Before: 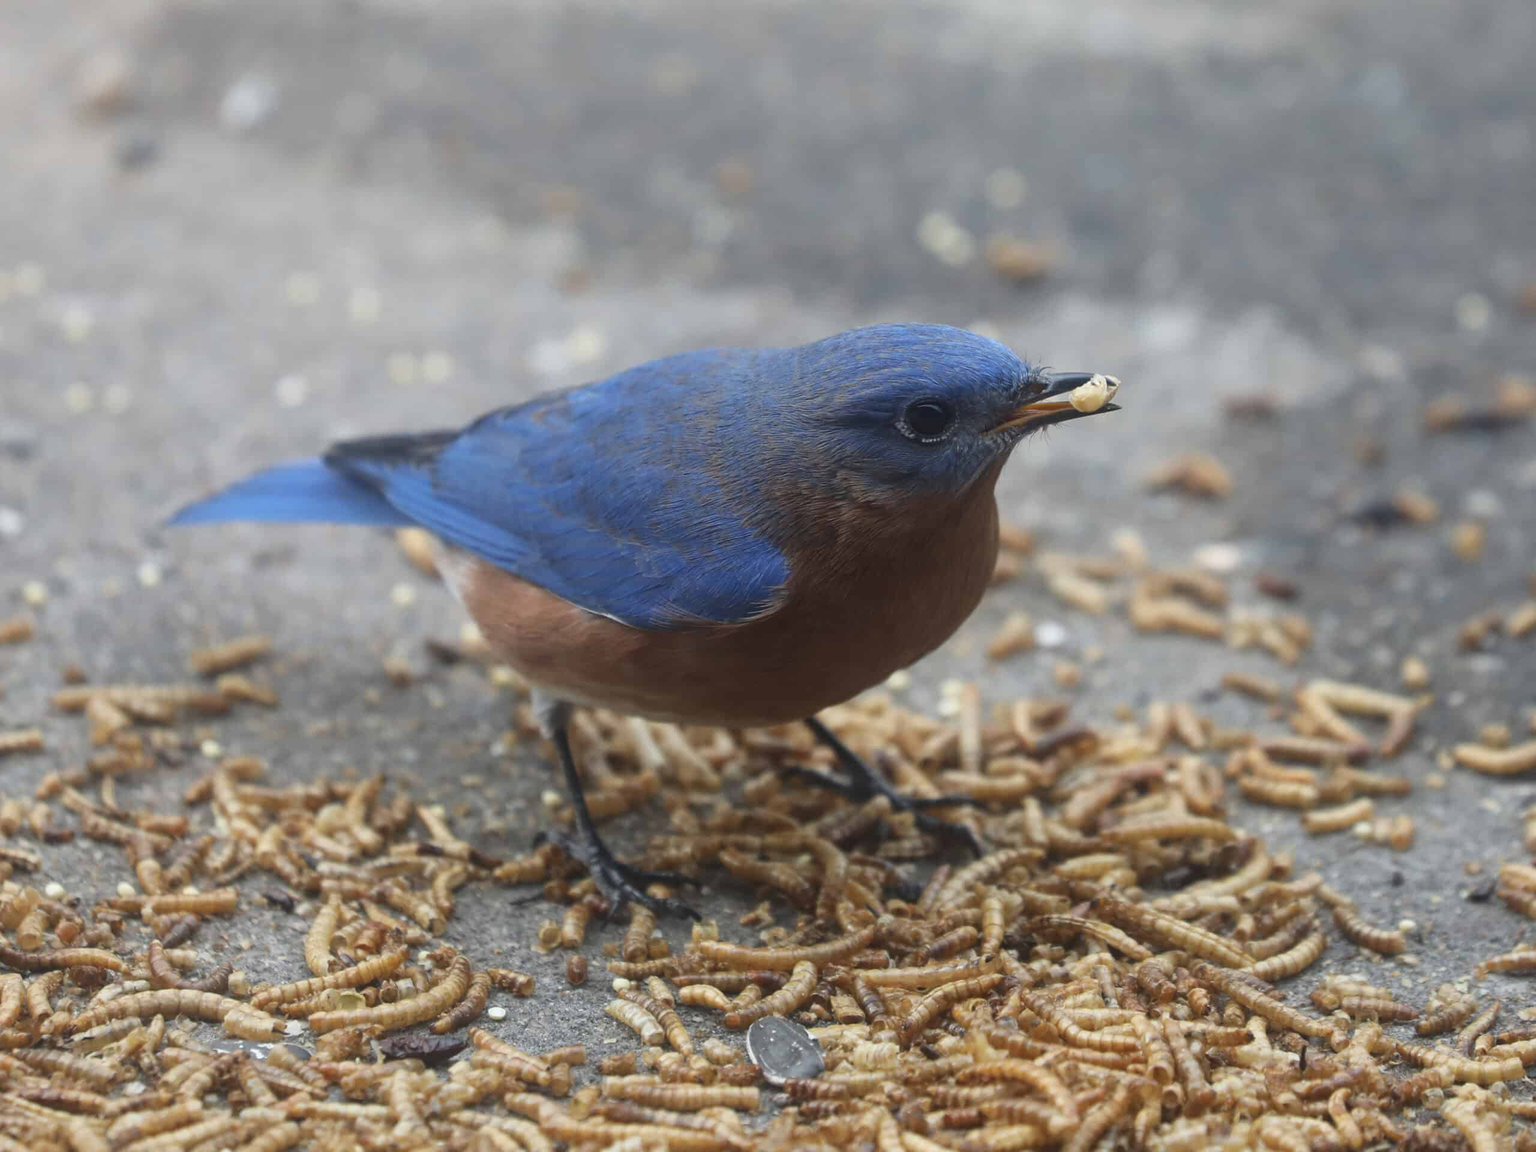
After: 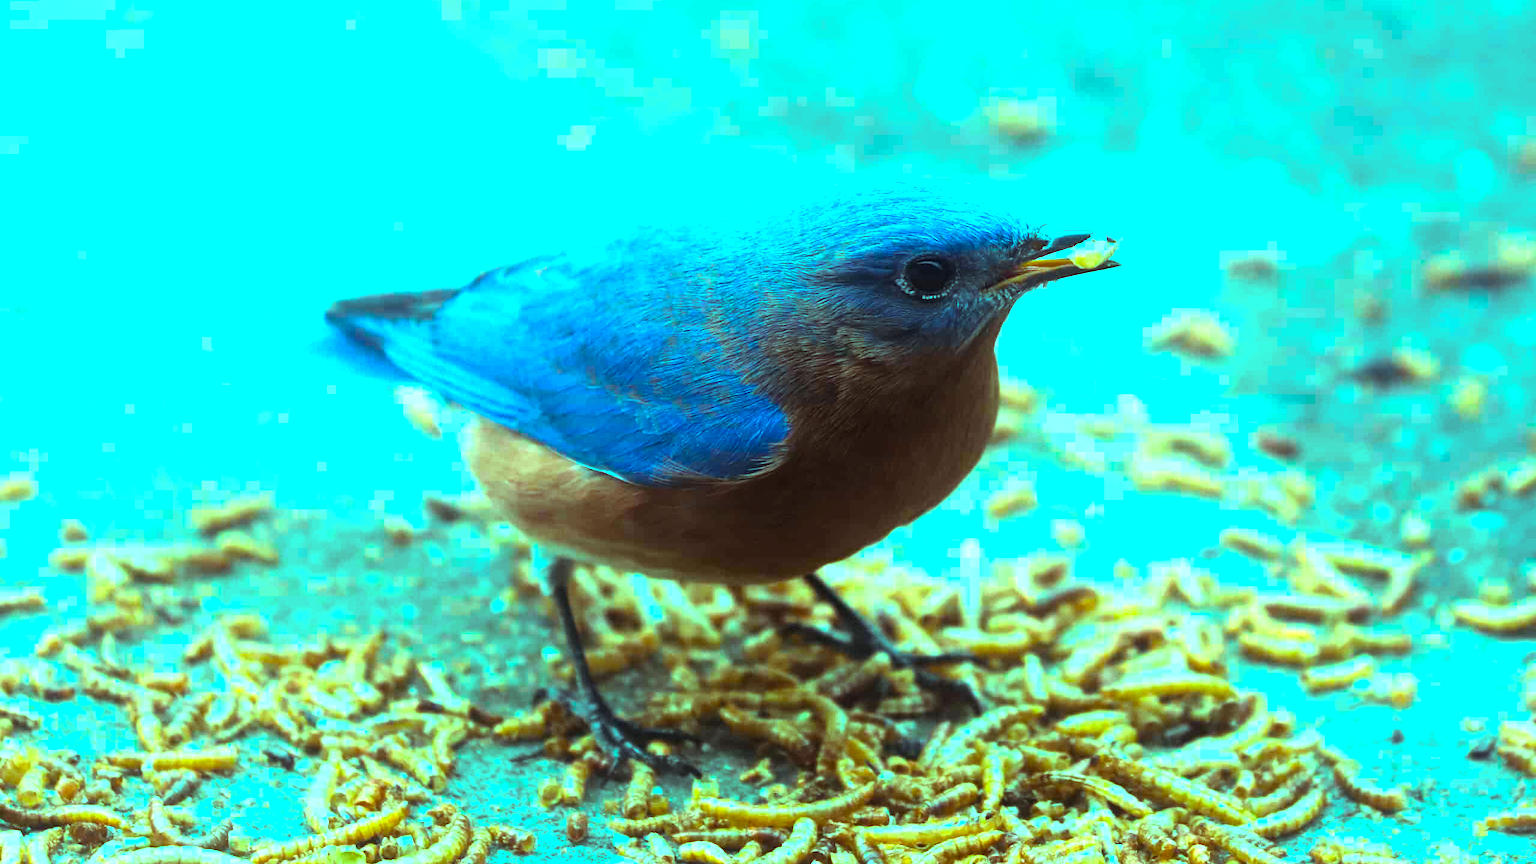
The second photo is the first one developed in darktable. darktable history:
color balance rgb: highlights gain › luminance 20.17%, highlights gain › chroma 13.048%, highlights gain › hue 175.52°, linear chroma grading › global chroma 40.02%, perceptual saturation grading › global saturation 14.922%, perceptual brilliance grading › global brilliance 14.359%, perceptual brilliance grading › shadows -34.814%
crop and rotate: top 12.5%, bottom 12.454%
tone equalizer: -8 EV -1.07 EV, -7 EV -0.979 EV, -6 EV -0.863 EV, -5 EV -0.542 EV, -3 EV 0.558 EV, -2 EV 0.85 EV, -1 EV 0.997 EV, +0 EV 1.07 EV
